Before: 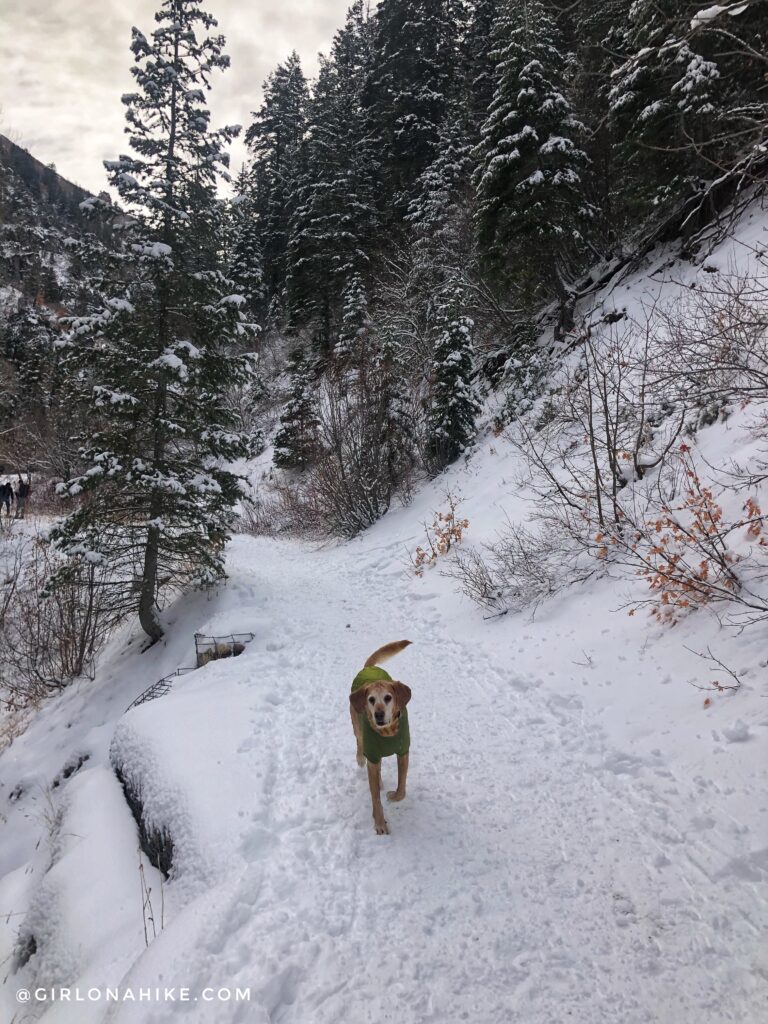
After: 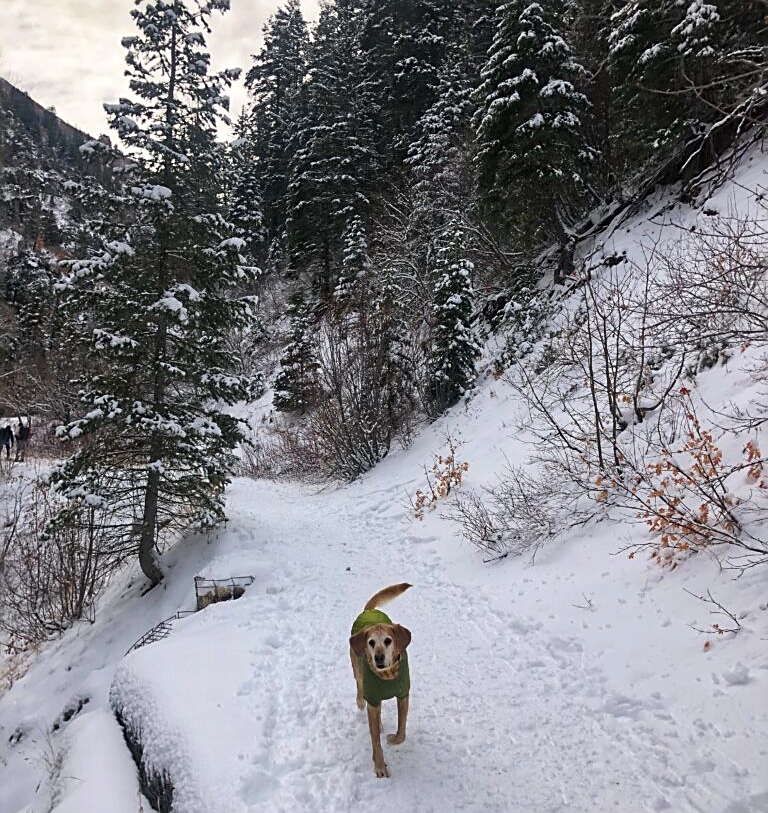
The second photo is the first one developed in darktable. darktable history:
contrast brightness saturation: contrast 0.098, brightness 0.034, saturation 0.094
crop and rotate: top 5.663%, bottom 14.851%
sharpen: on, module defaults
